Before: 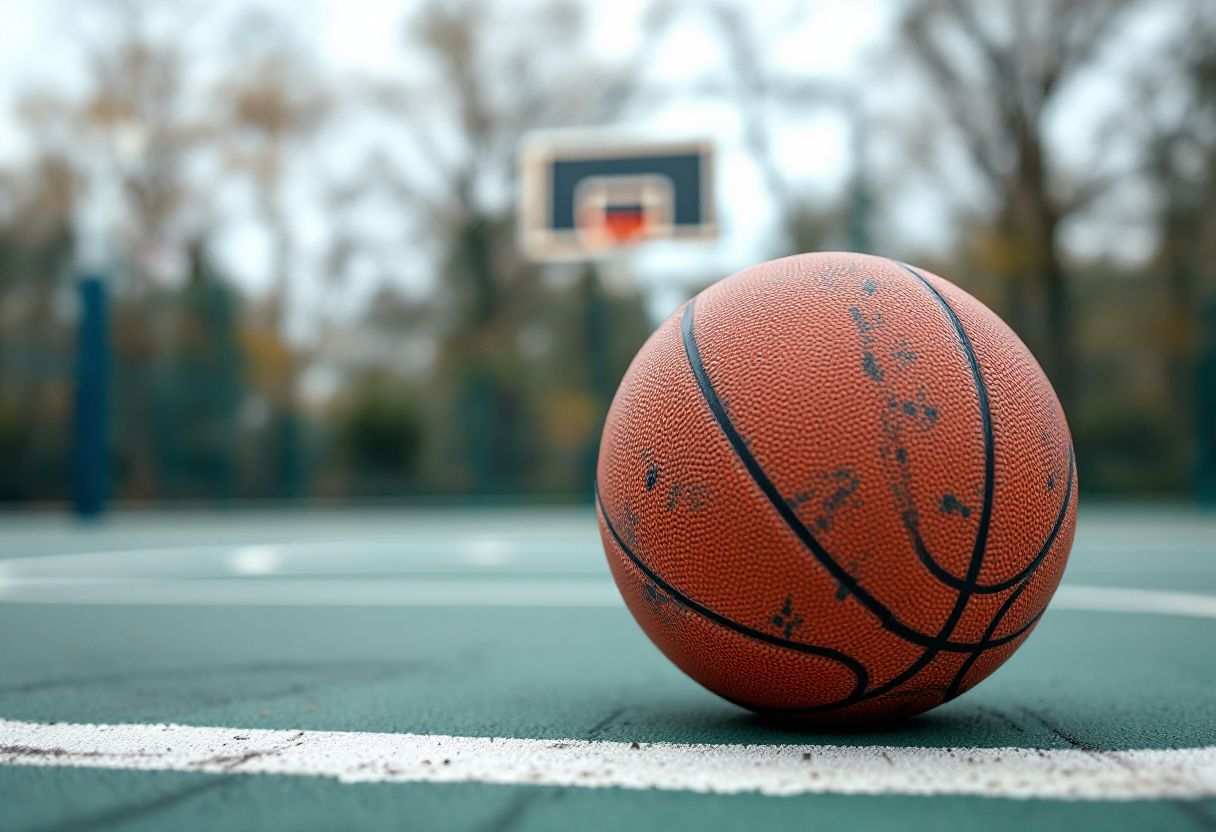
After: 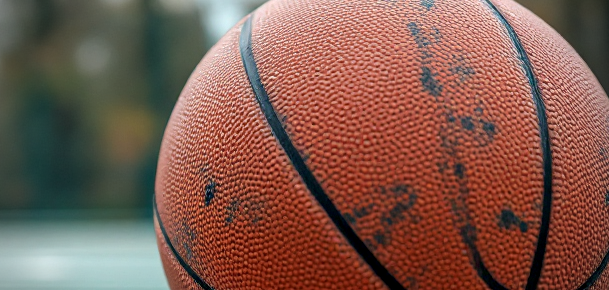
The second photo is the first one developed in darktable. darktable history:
local contrast: on, module defaults
crop: left 36.362%, top 34.265%, right 13.156%, bottom 30.735%
vignetting: fall-off radius 60.91%, center (-0.012, 0)
